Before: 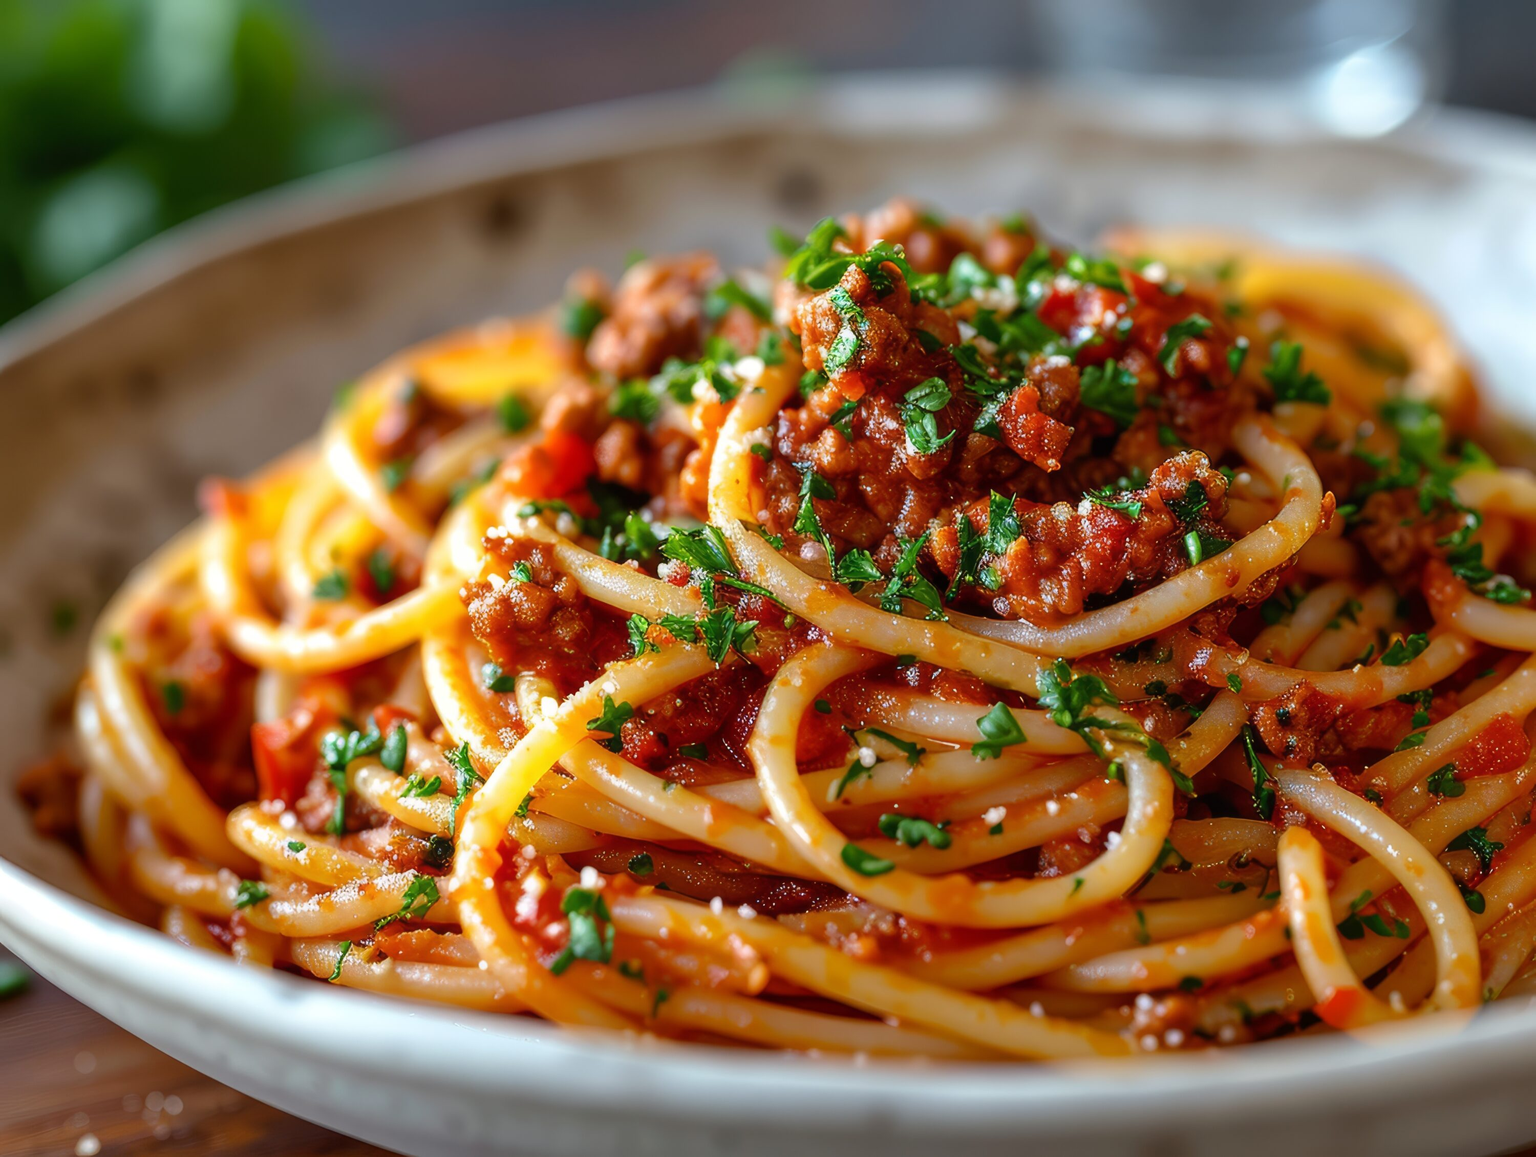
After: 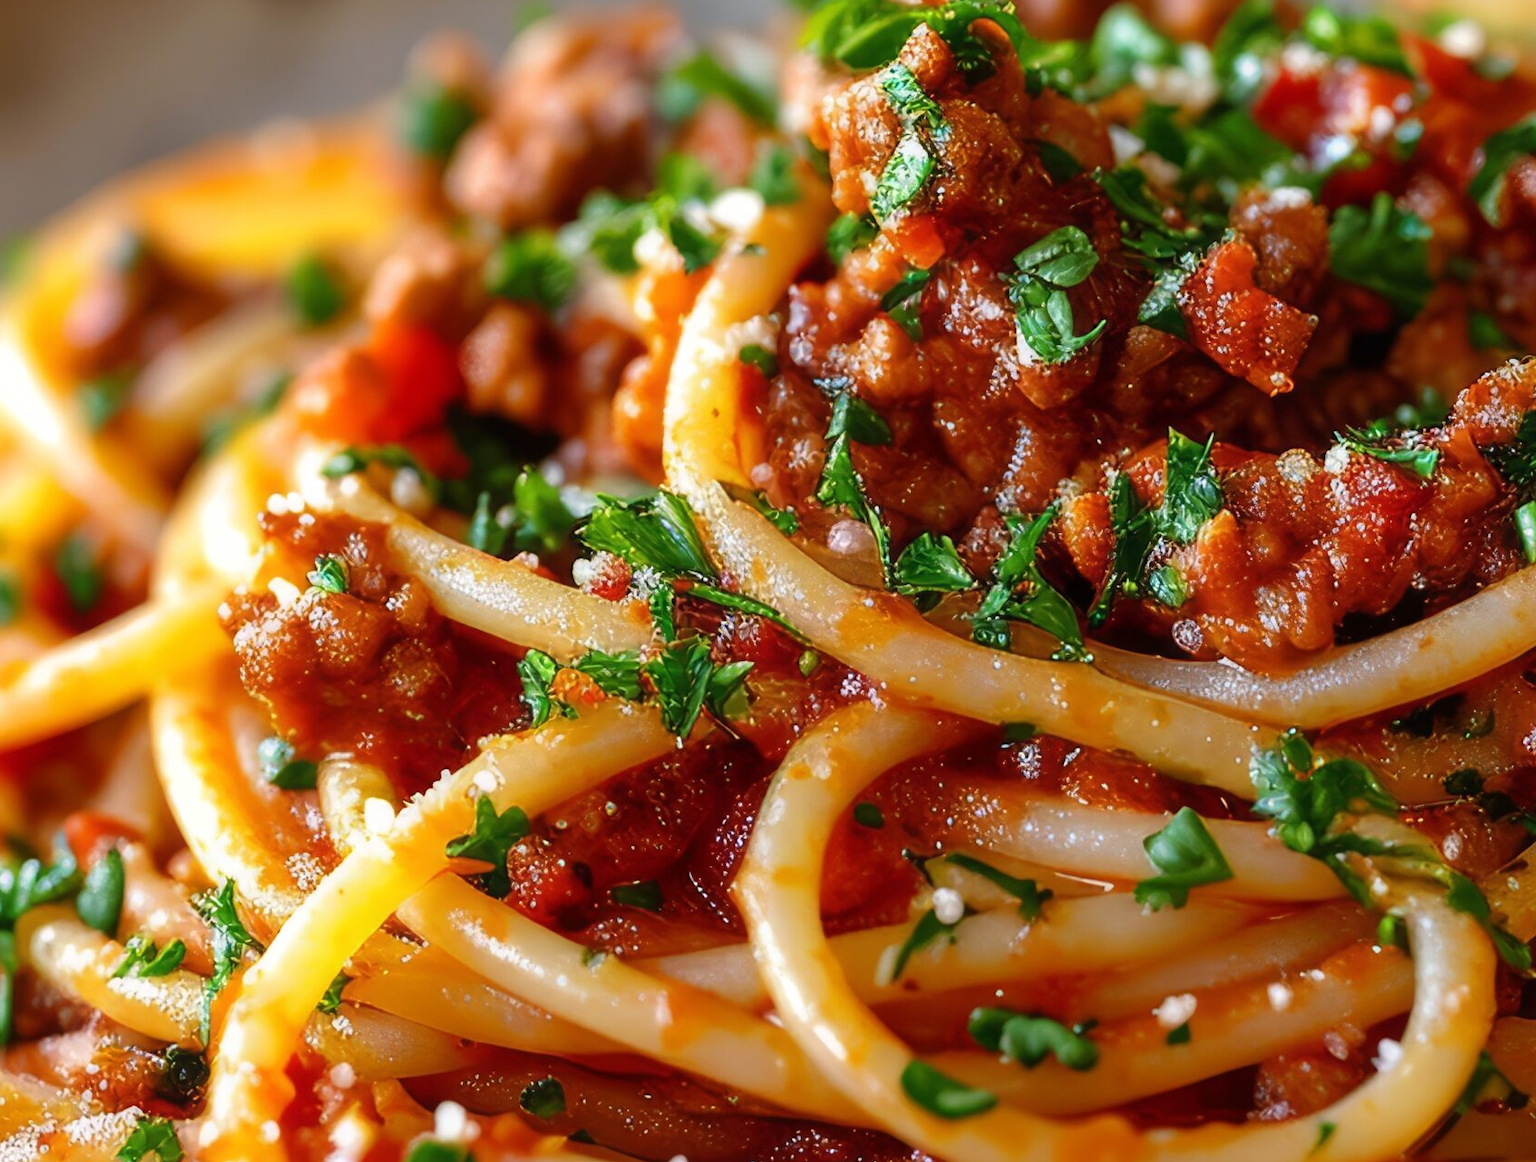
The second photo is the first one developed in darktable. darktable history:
crop and rotate: left 21.973%, top 21.683%, right 22.117%, bottom 22.125%
